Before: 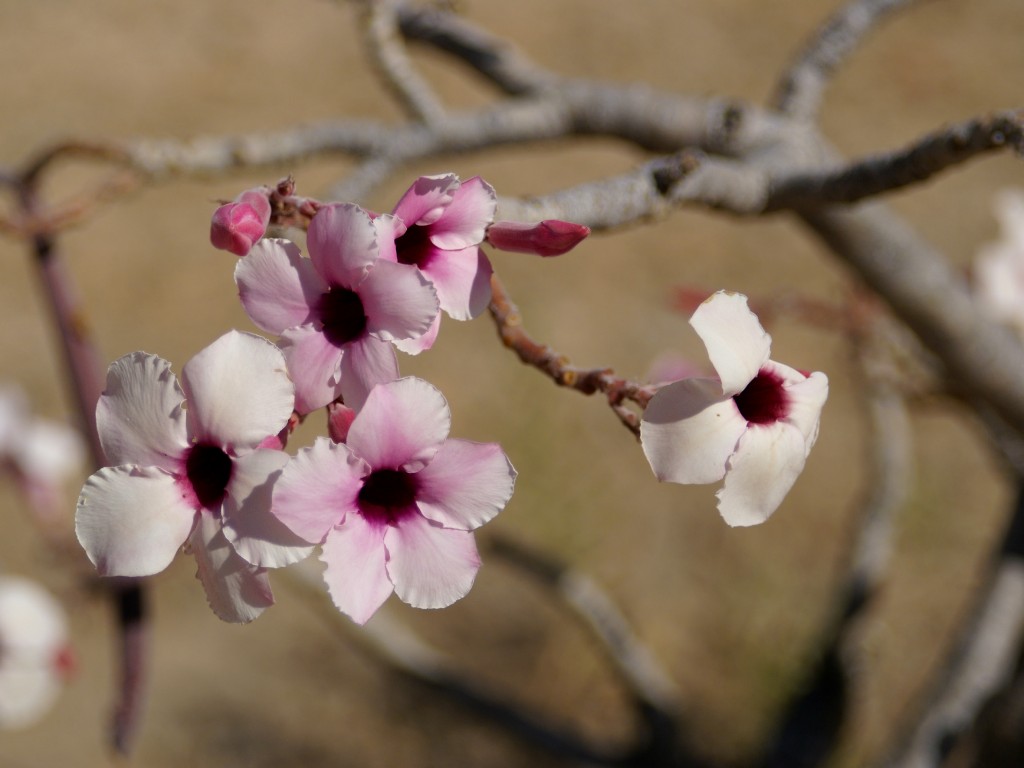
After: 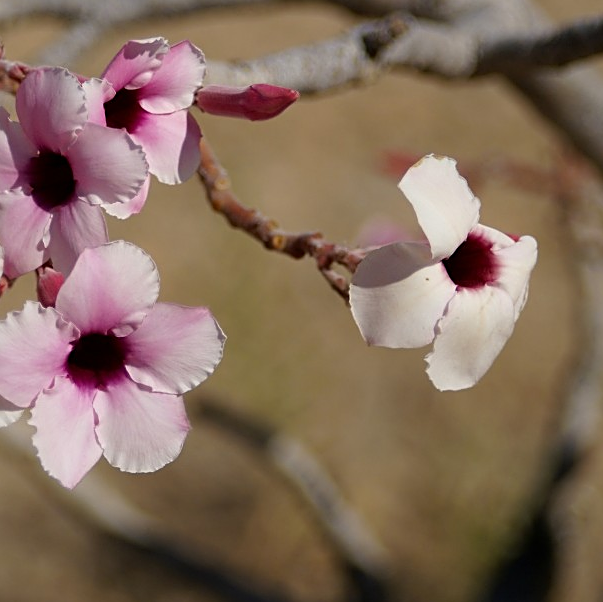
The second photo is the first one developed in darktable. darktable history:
sharpen: on, module defaults
crop and rotate: left 28.454%, top 17.797%, right 12.648%, bottom 3.747%
